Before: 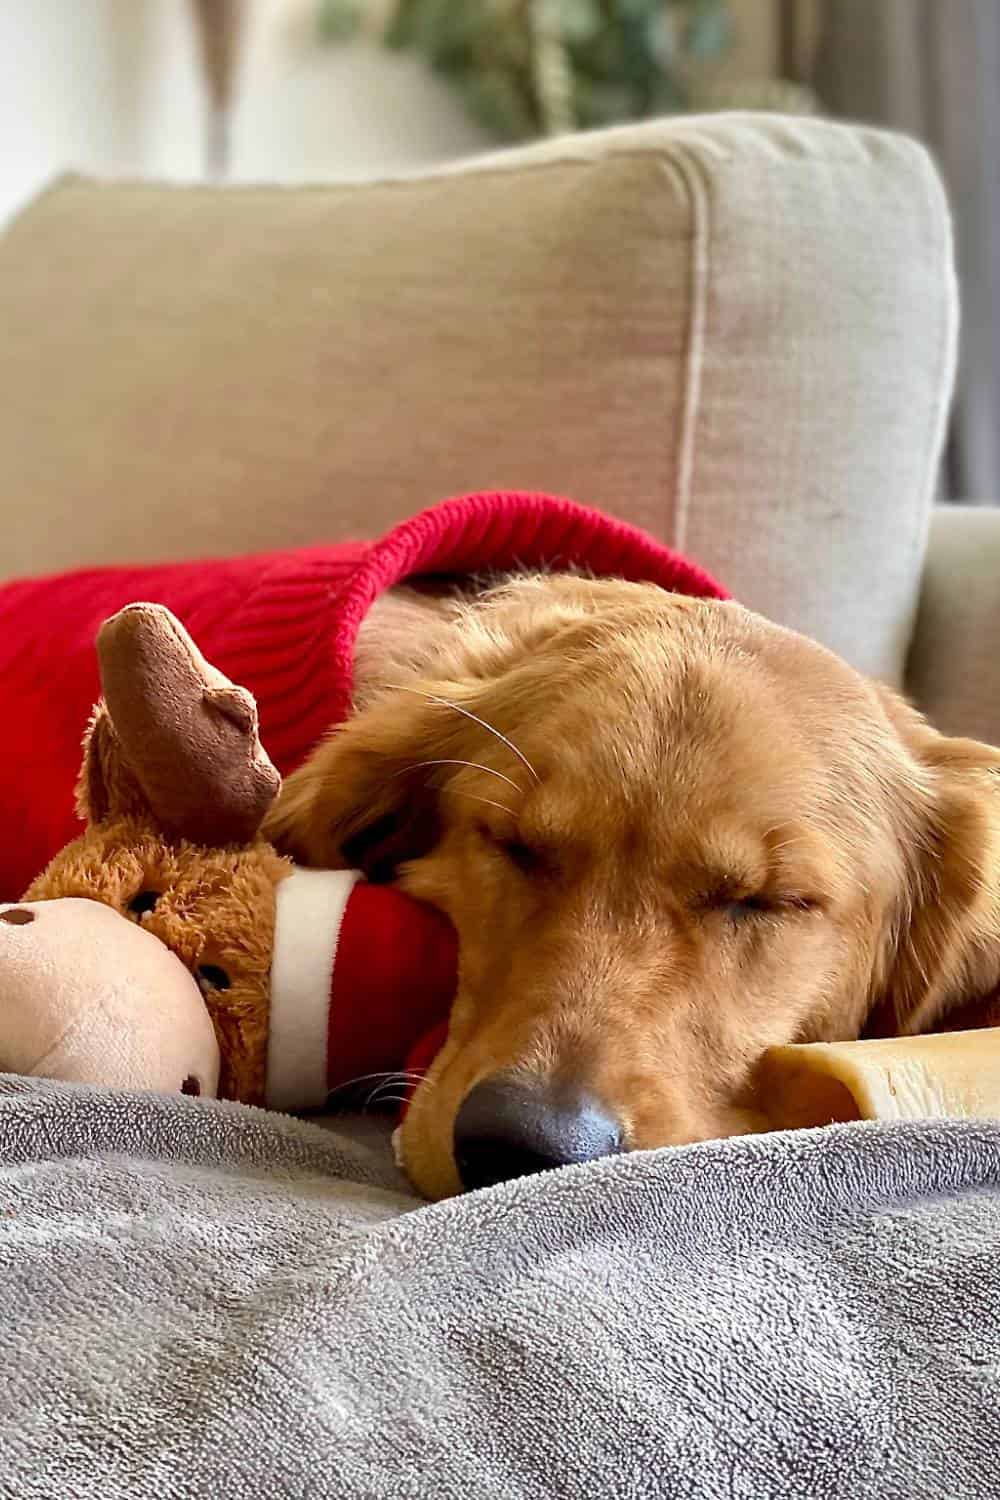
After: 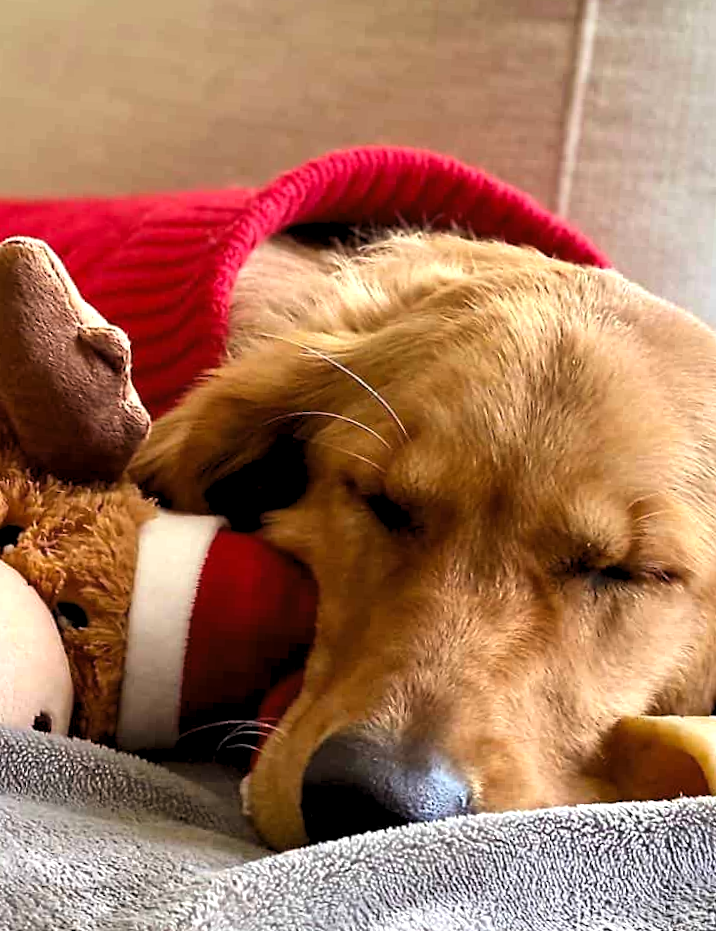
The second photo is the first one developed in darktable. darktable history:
levels: levels [0.055, 0.477, 0.9]
crop and rotate: angle -3.37°, left 9.79%, top 20.73%, right 12.42%, bottom 11.82%
